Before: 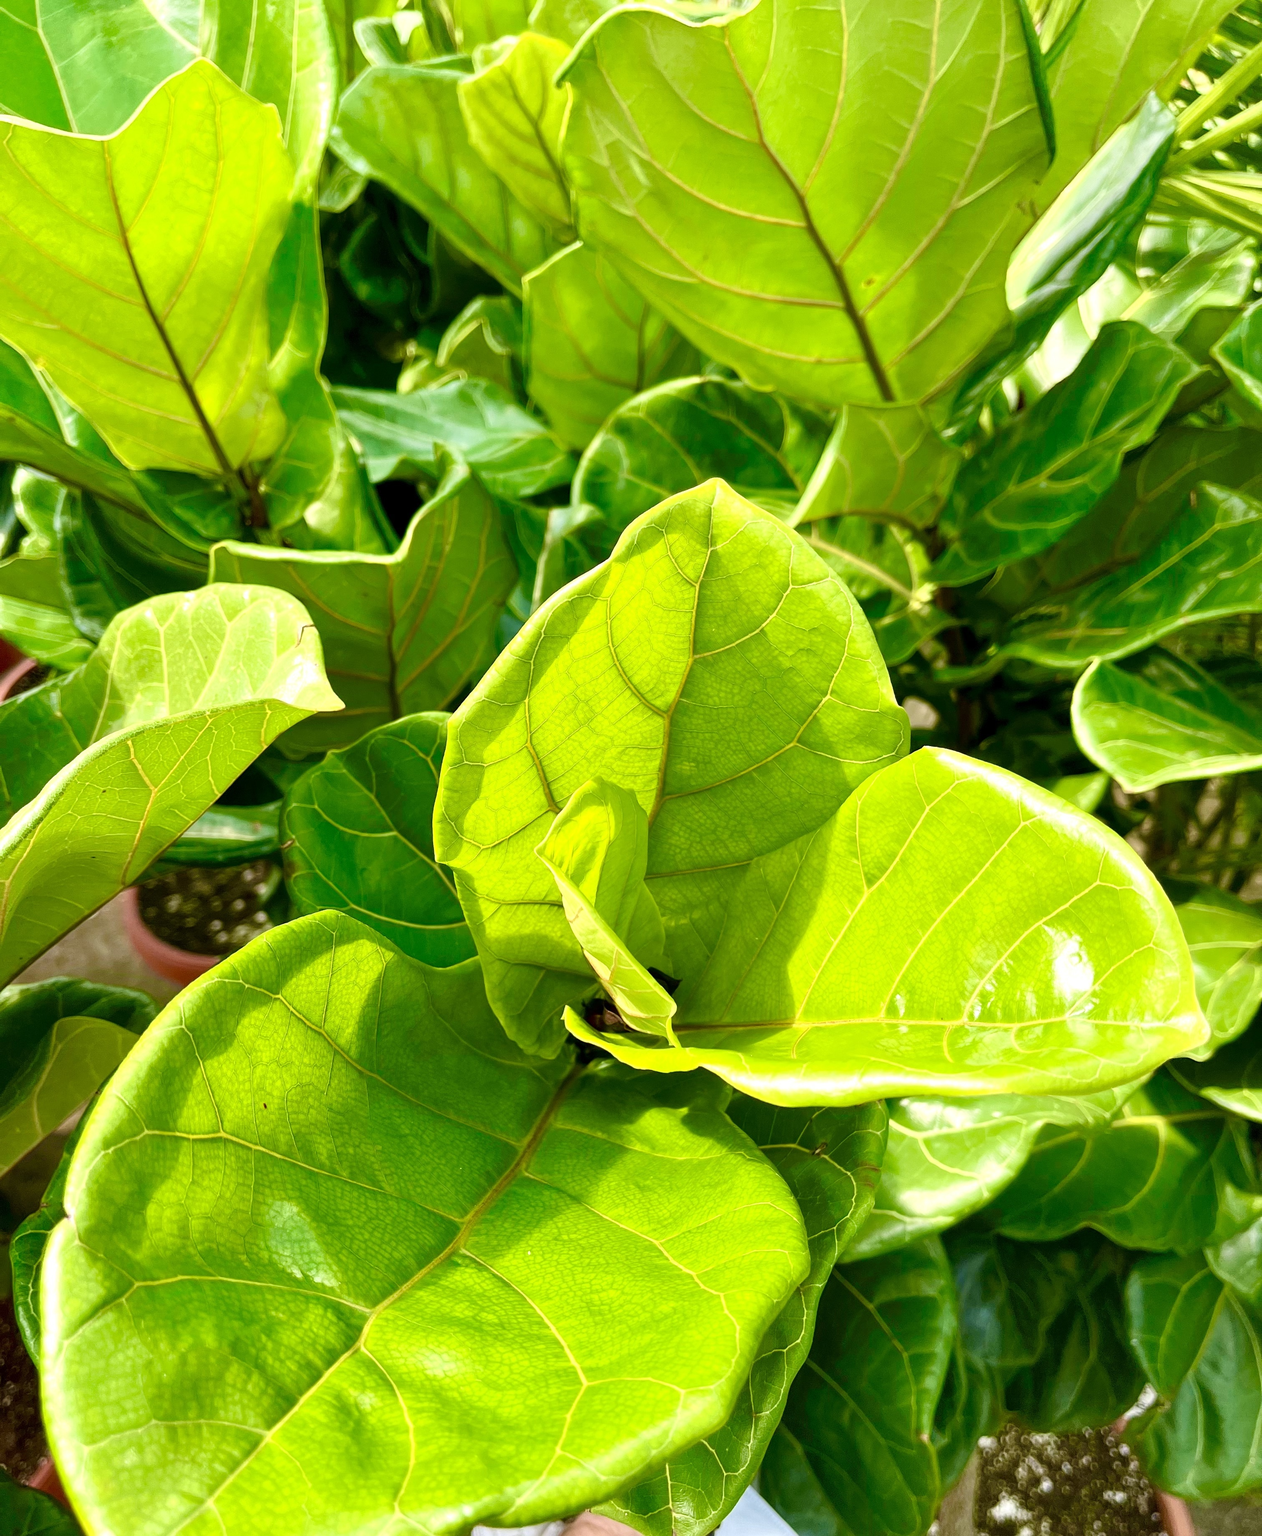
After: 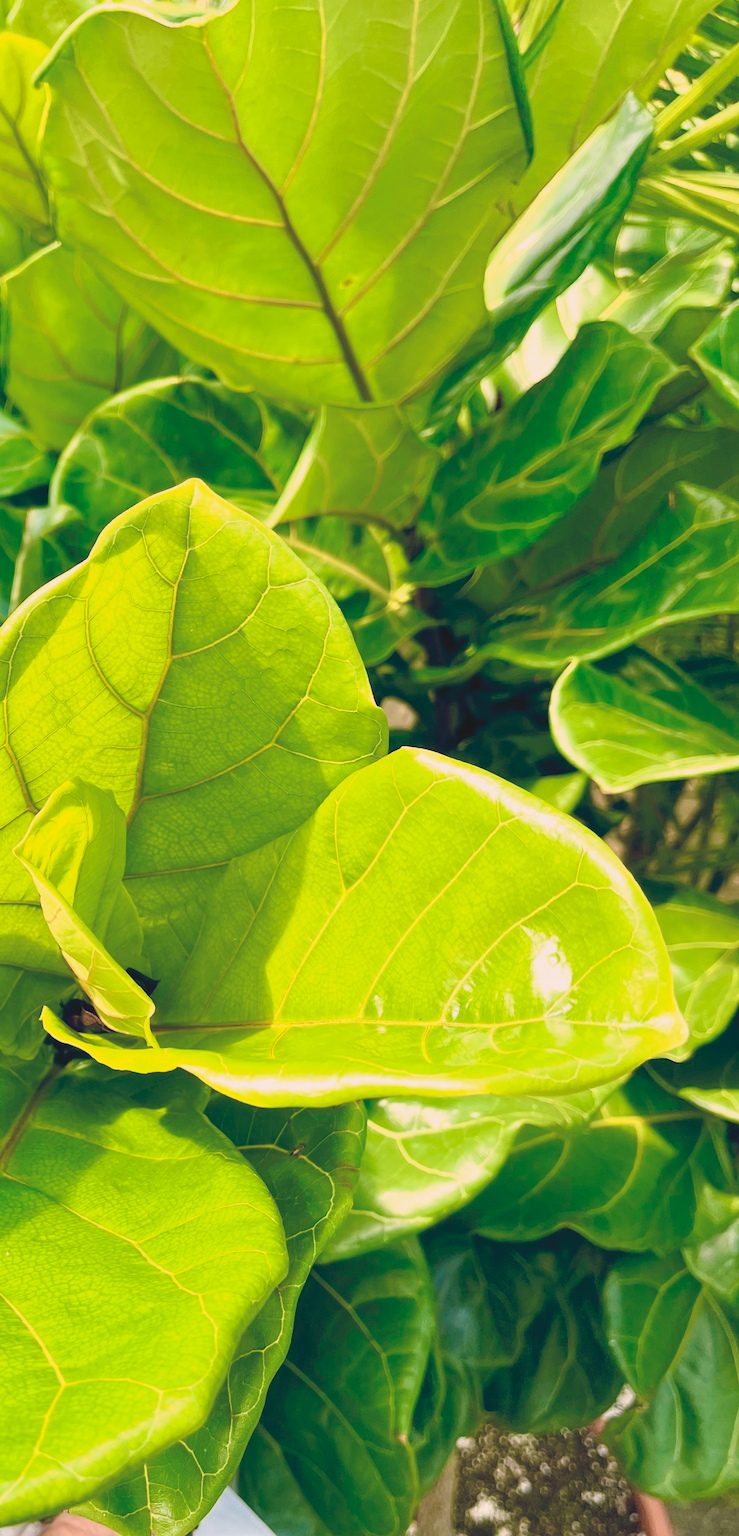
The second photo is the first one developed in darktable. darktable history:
contrast brightness saturation: contrast -0.15, brightness 0.05, saturation -0.12
color balance rgb: shadows lift › hue 87.51°, highlights gain › chroma 3.21%, highlights gain › hue 55.1°, global offset › chroma 0.15%, global offset › hue 253.66°, linear chroma grading › global chroma 0.5%
crop: left 41.402%
